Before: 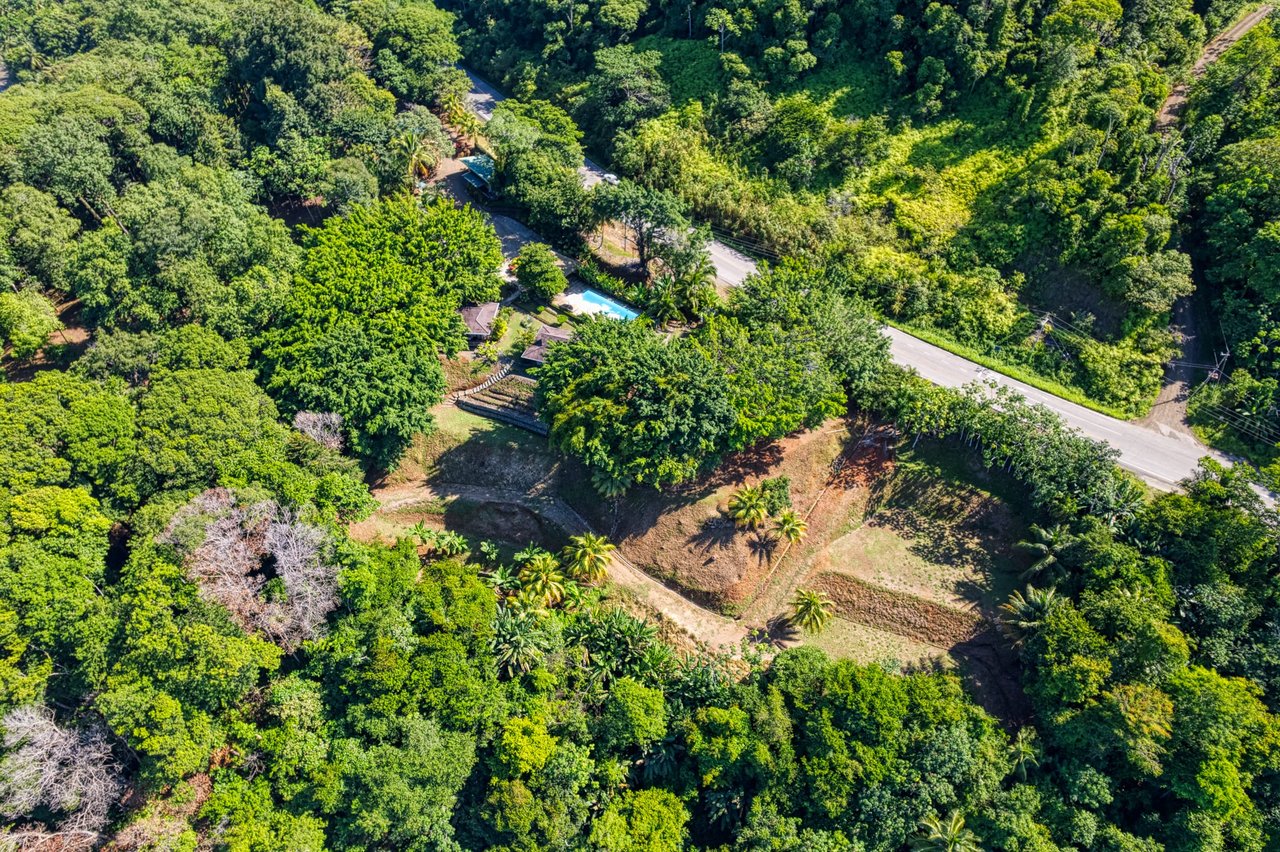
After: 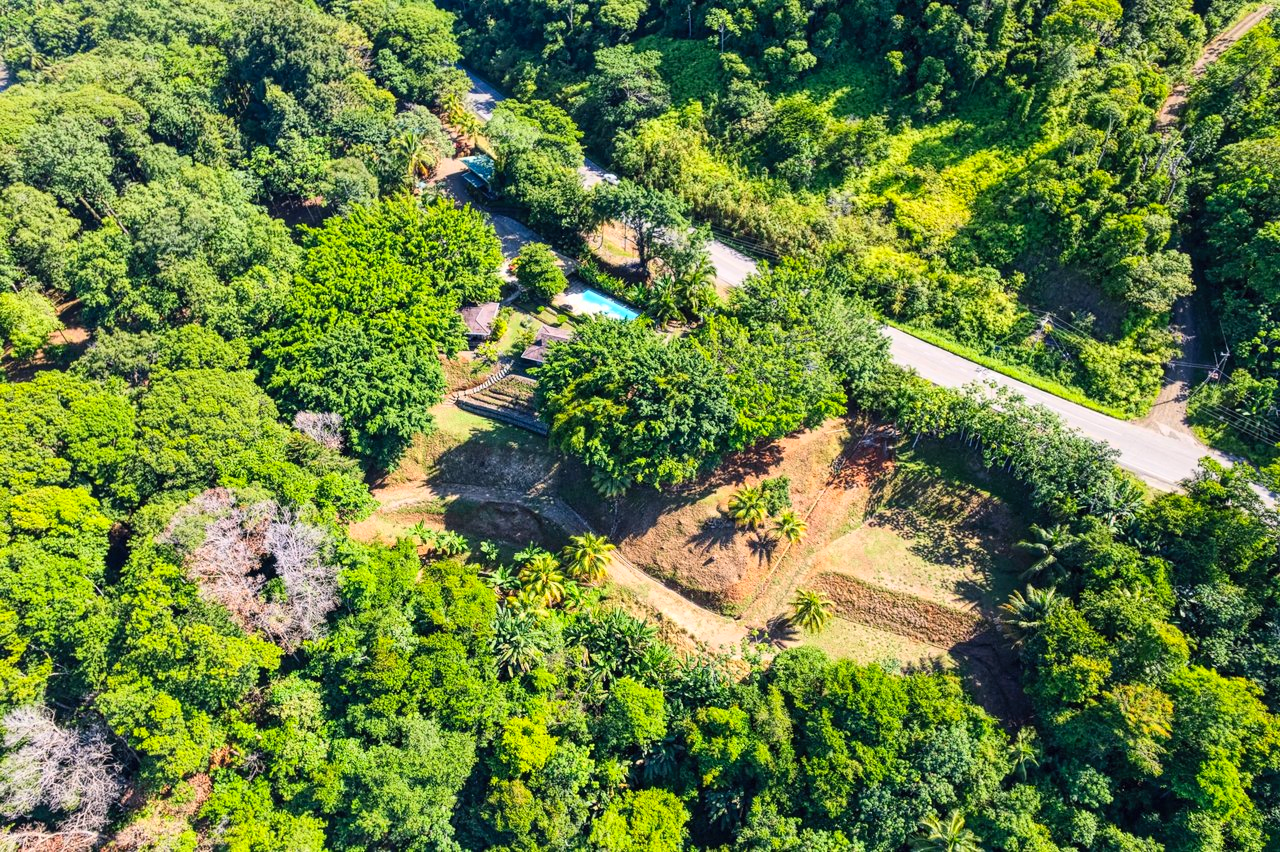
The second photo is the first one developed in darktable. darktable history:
contrast brightness saturation: contrast 0.205, brightness 0.164, saturation 0.217
